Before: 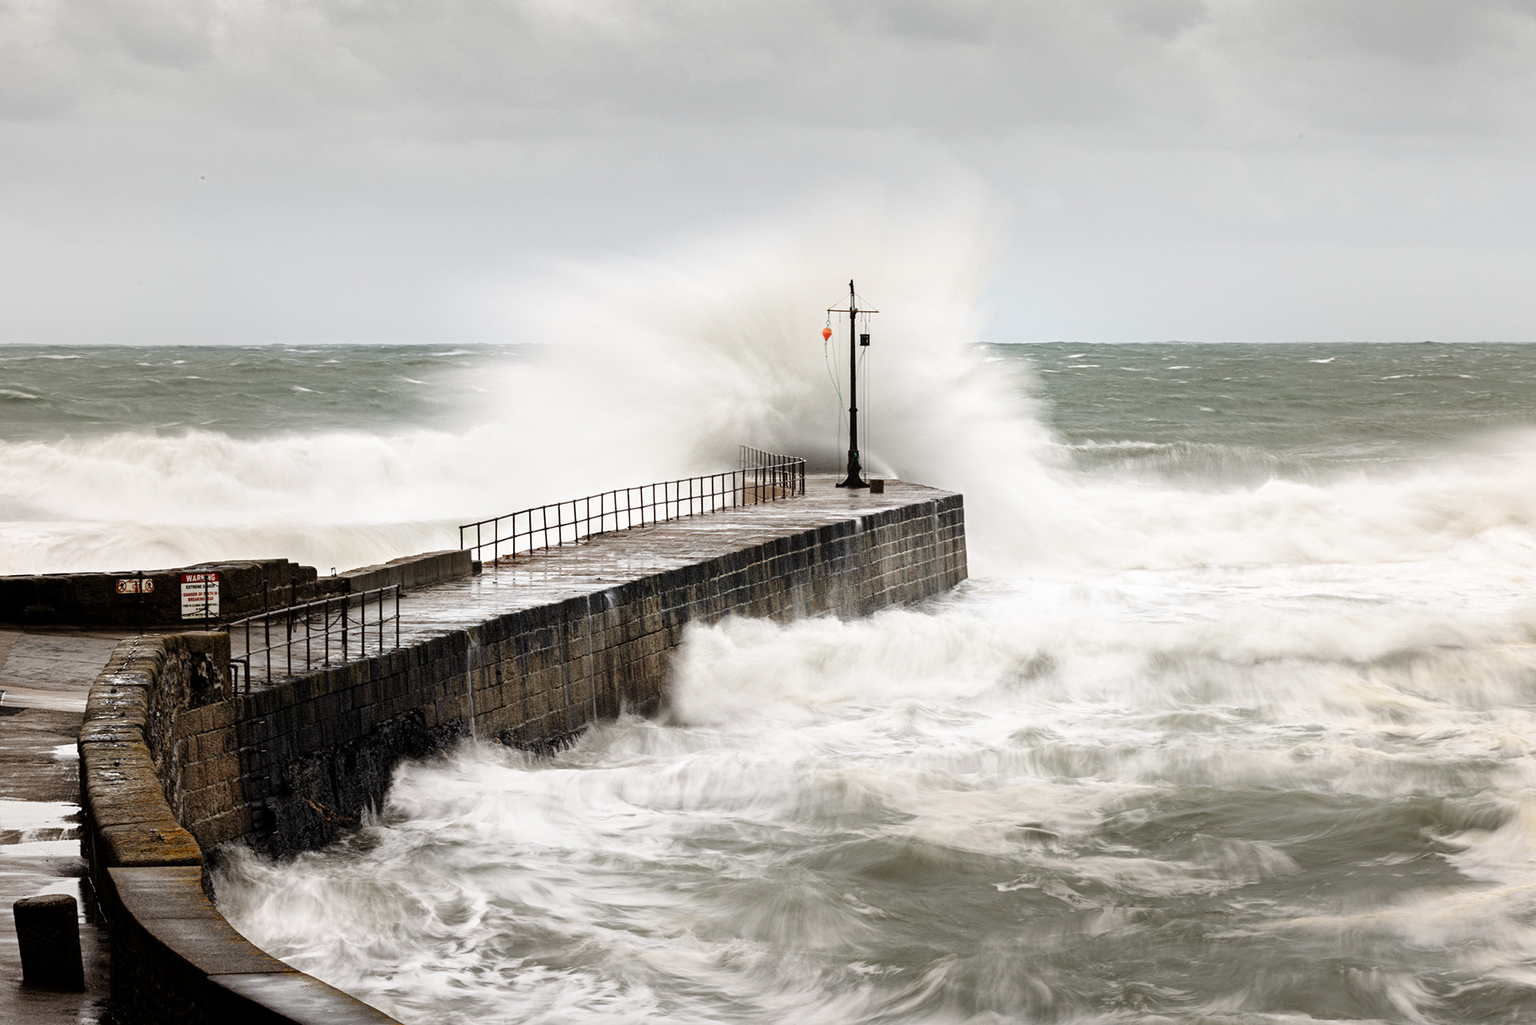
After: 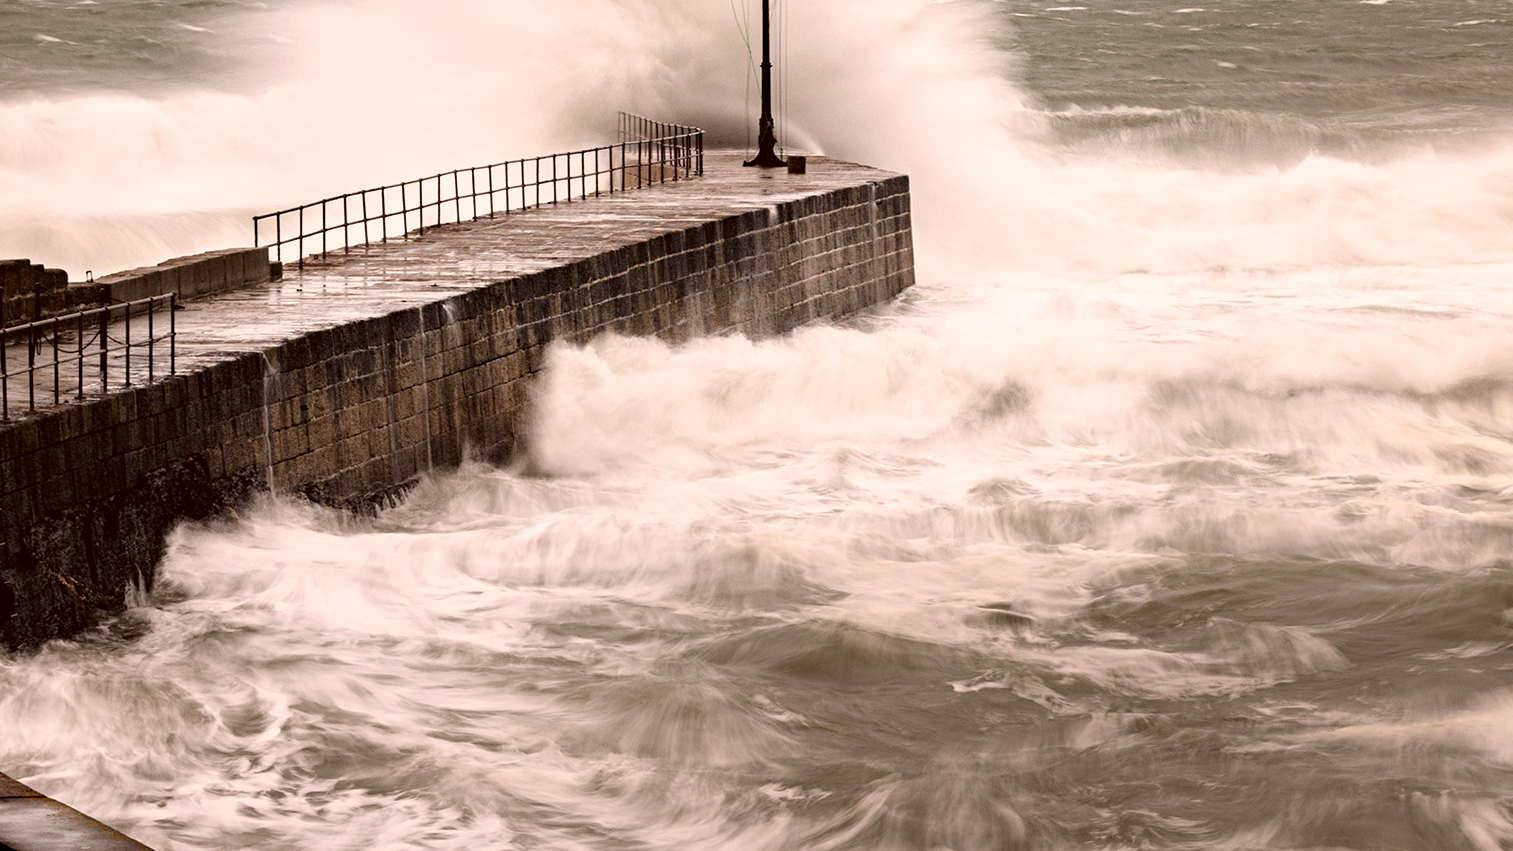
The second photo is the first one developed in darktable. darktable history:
haze removal: compatibility mode true, adaptive false
crop and rotate: left 17.299%, top 35.115%, right 7.015%, bottom 1.024%
color correction: highlights a* 10.21, highlights b* 9.79, shadows a* 8.61, shadows b* 7.88, saturation 0.8
